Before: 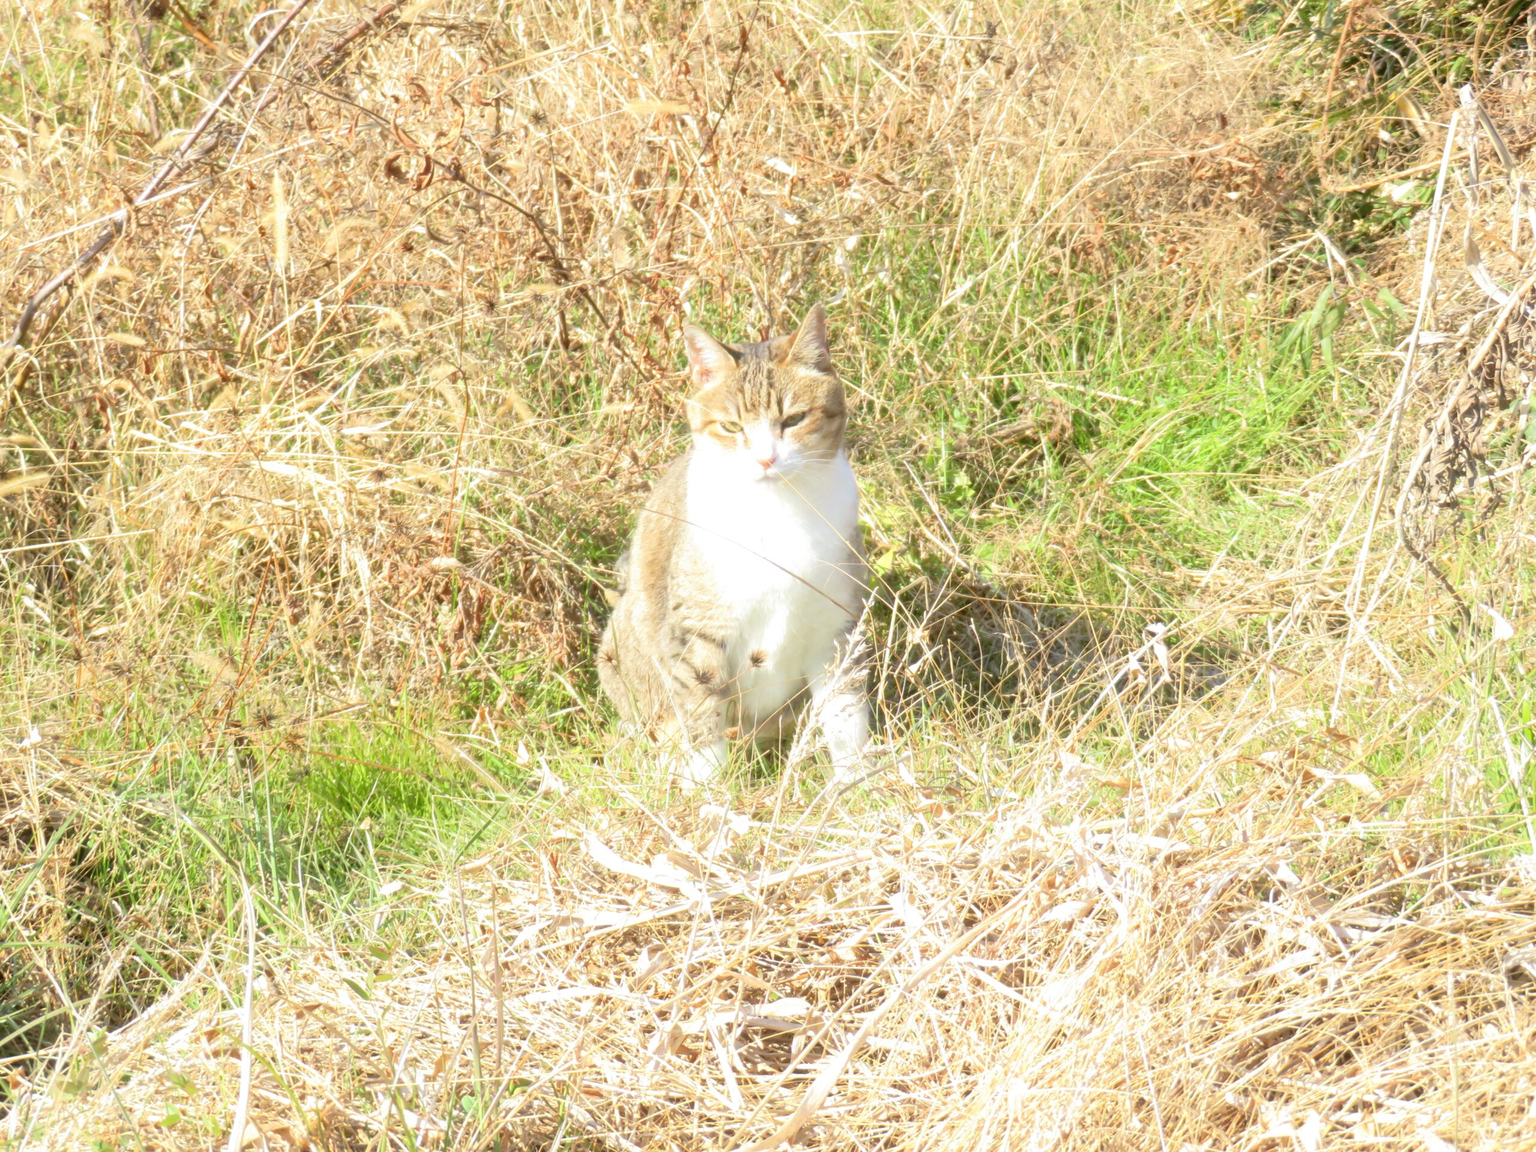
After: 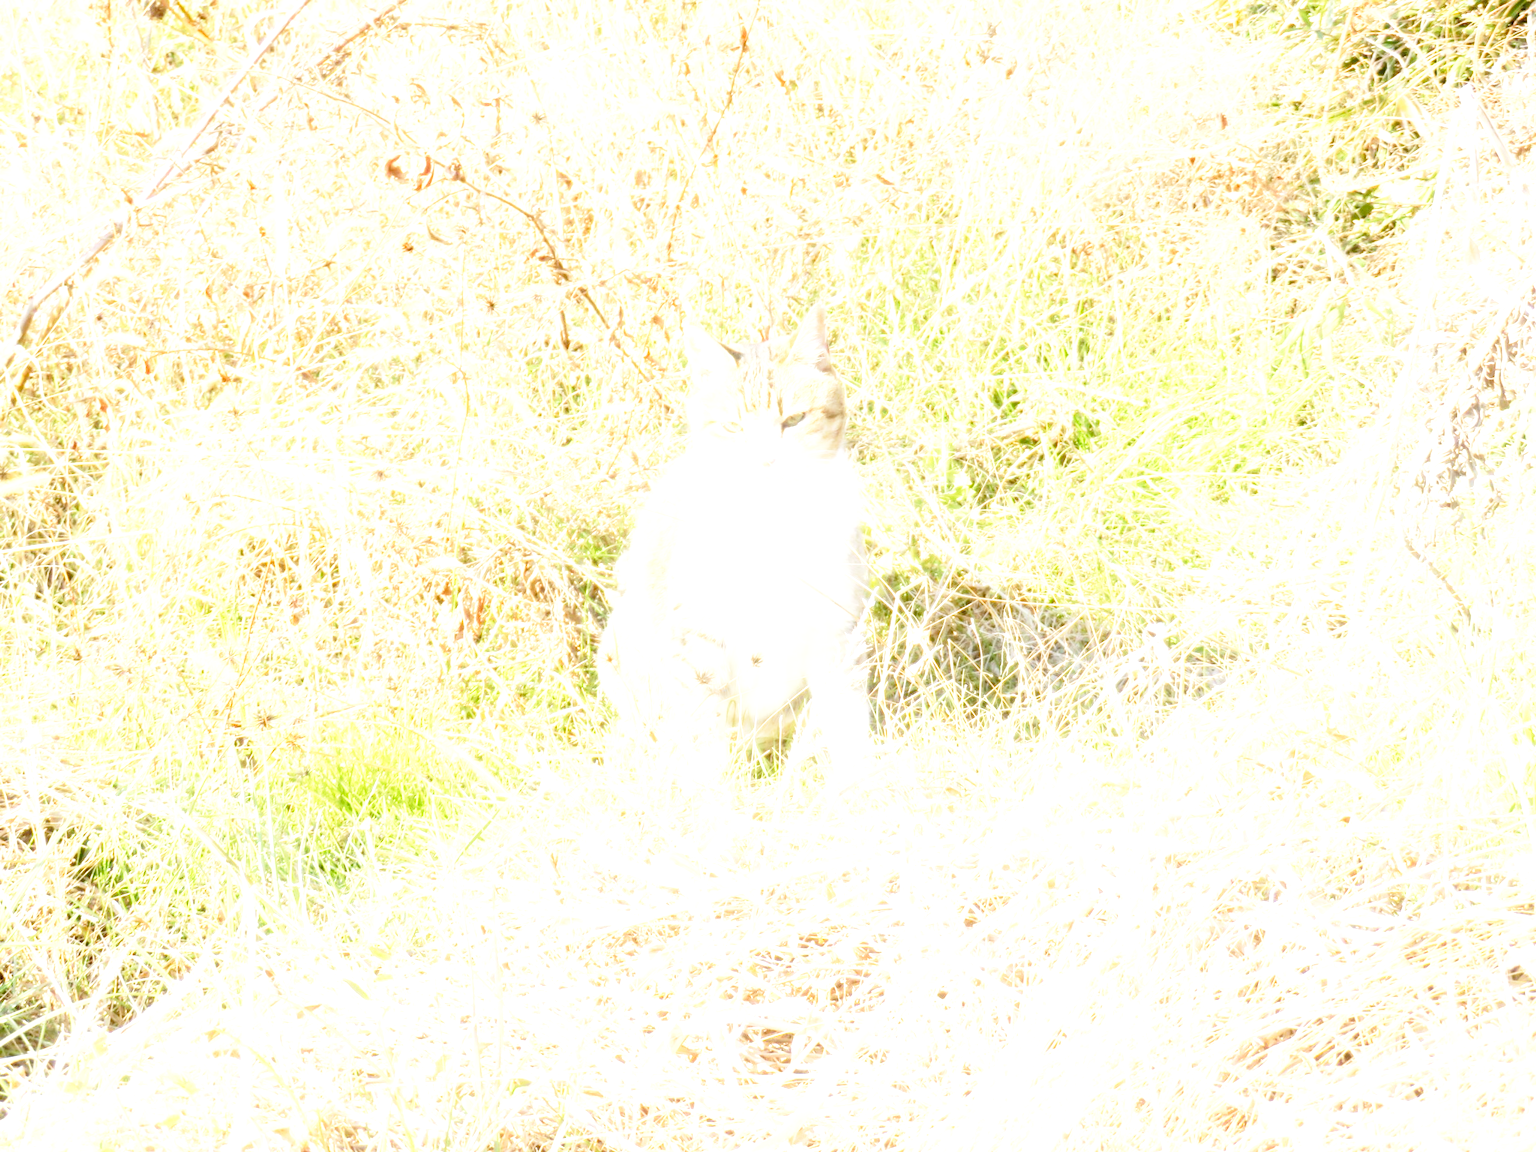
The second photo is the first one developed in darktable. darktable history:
base curve: curves: ch0 [(0, 0) (0.028, 0.03) (0.121, 0.232) (0.46, 0.748) (0.859, 0.968) (1, 1)], preserve colors none
exposure: black level correction 0, exposure 1.173 EV, compensate exposure bias true, compensate highlight preservation false
